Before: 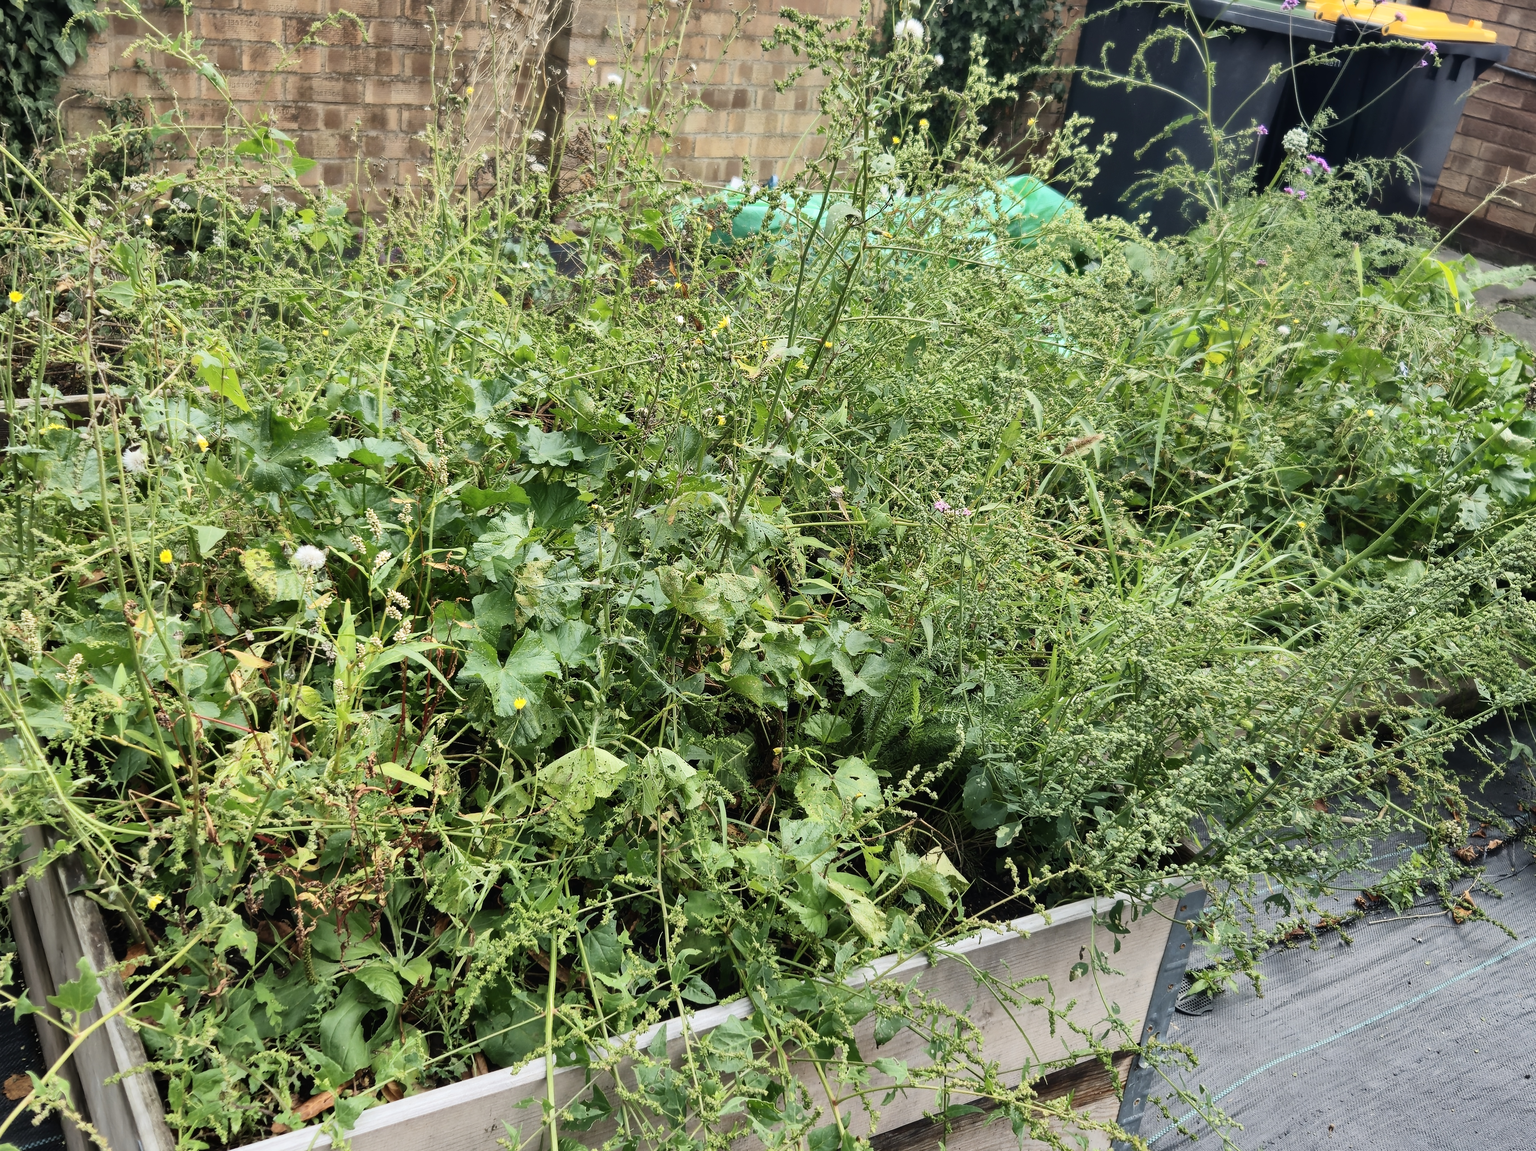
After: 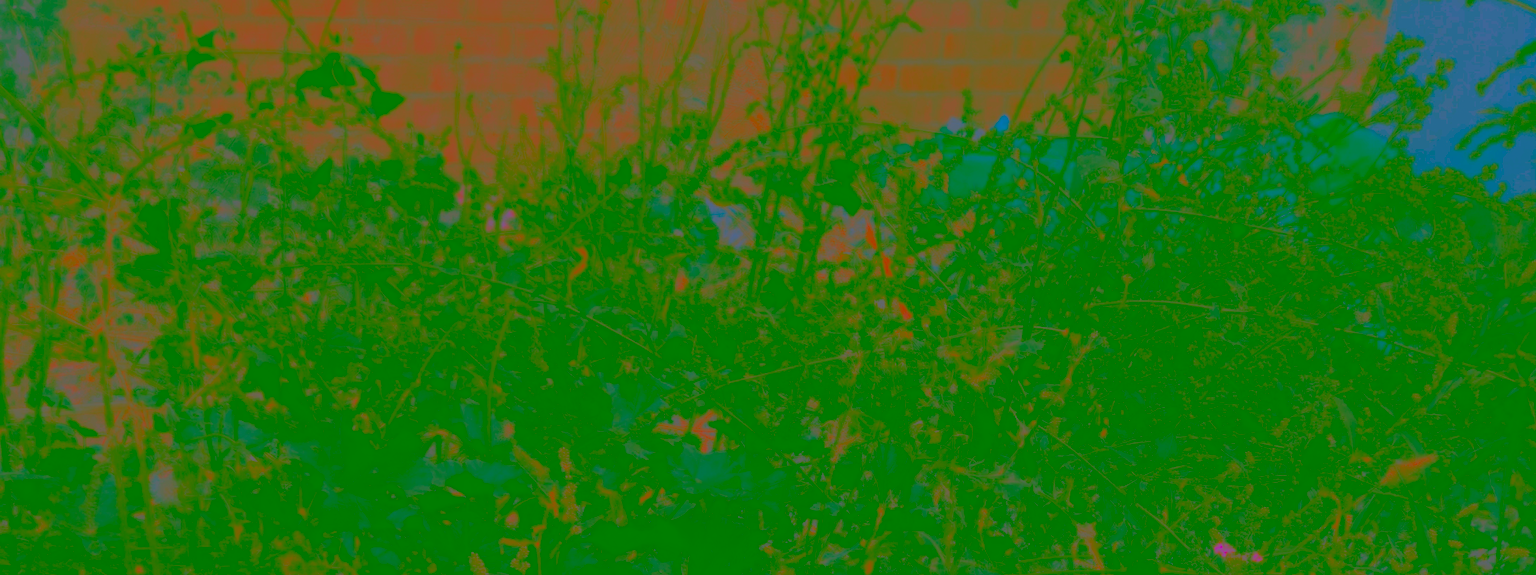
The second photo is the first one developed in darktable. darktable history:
exposure: exposure 0.197 EV, compensate highlight preservation false
tone equalizer: -7 EV 0.15 EV, -6 EV 0.6 EV, -5 EV 1.15 EV, -4 EV 1.33 EV, -3 EV 1.15 EV, -2 EV 0.6 EV, -1 EV 0.15 EV, mask exposure compensation -0.5 EV
tone curve: curves: ch0 [(0, 0.013) (0.104, 0.103) (0.258, 0.267) (0.448, 0.487) (0.709, 0.794) (0.886, 0.922) (0.994, 0.971)]; ch1 [(0, 0) (0.335, 0.298) (0.446, 0.413) (0.488, 0.484) (0.515, 0.508) (0.566, 0.593) (0.635, 0.661) (1, 1)]; ch2 [(0, 0) (0.314, 0.301) (0.437, 0.403) (0.502, 0.494) (0.528, 0.54) (0.557, 0.559) (0.612, 0.62) (0.715, 0.691) (1, 1)], color space Lab, independent channels, preserve colors none
contrast brightness saturation: contrast -0.99, brightness -0.17, saturation 0.75
crop: left 0.579%, top 7.627%, right 23.167%, bottom 54.275%
